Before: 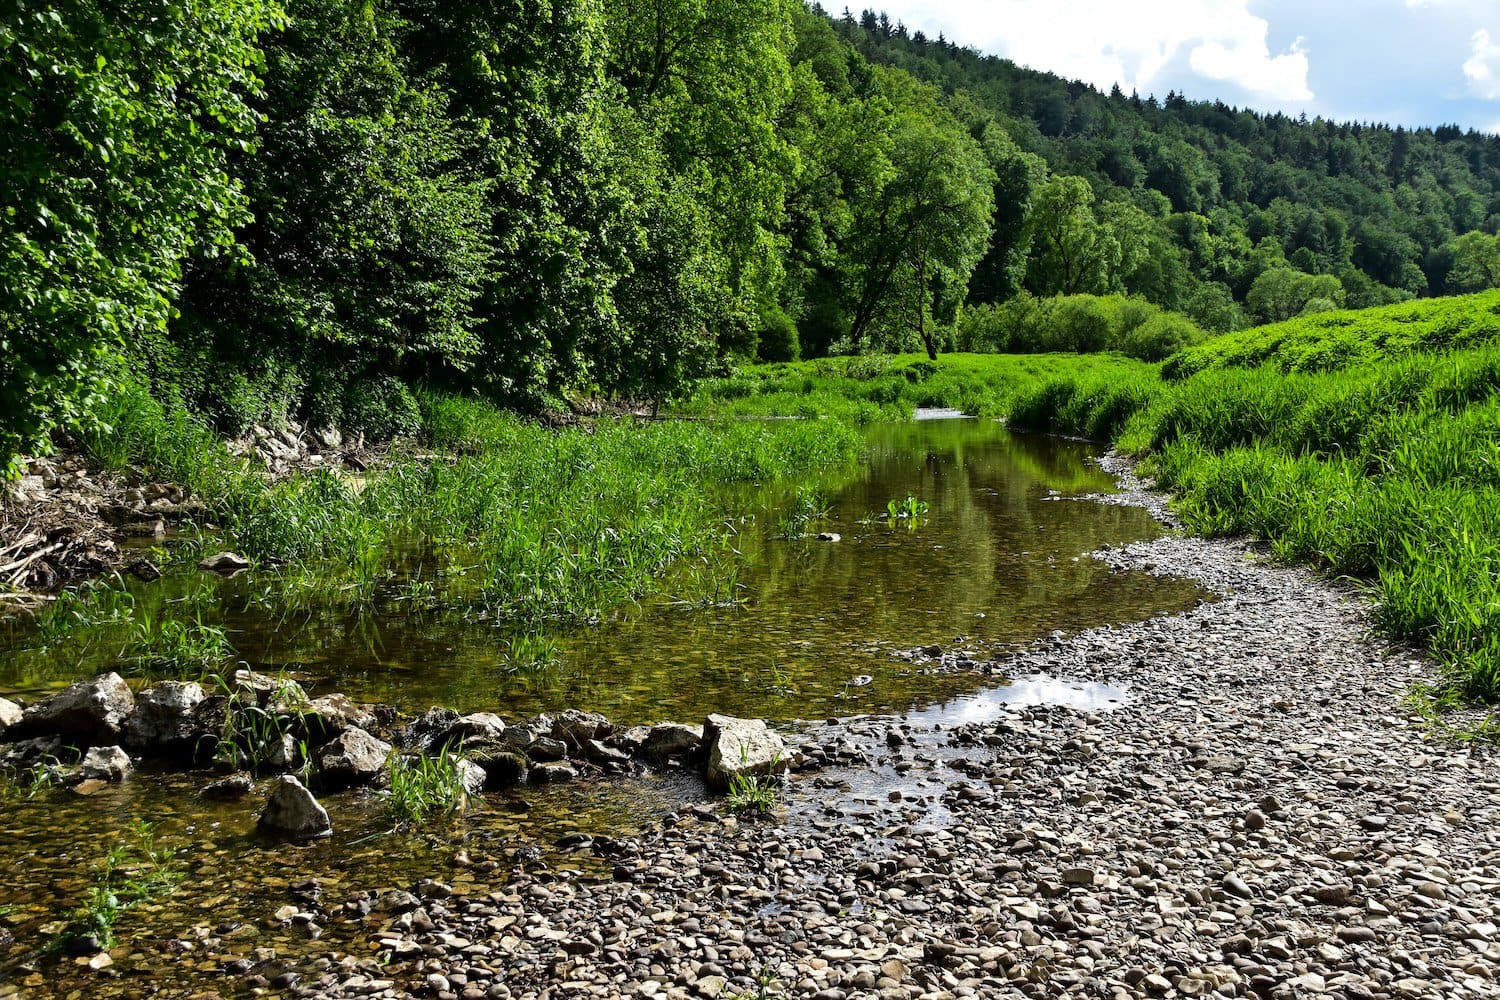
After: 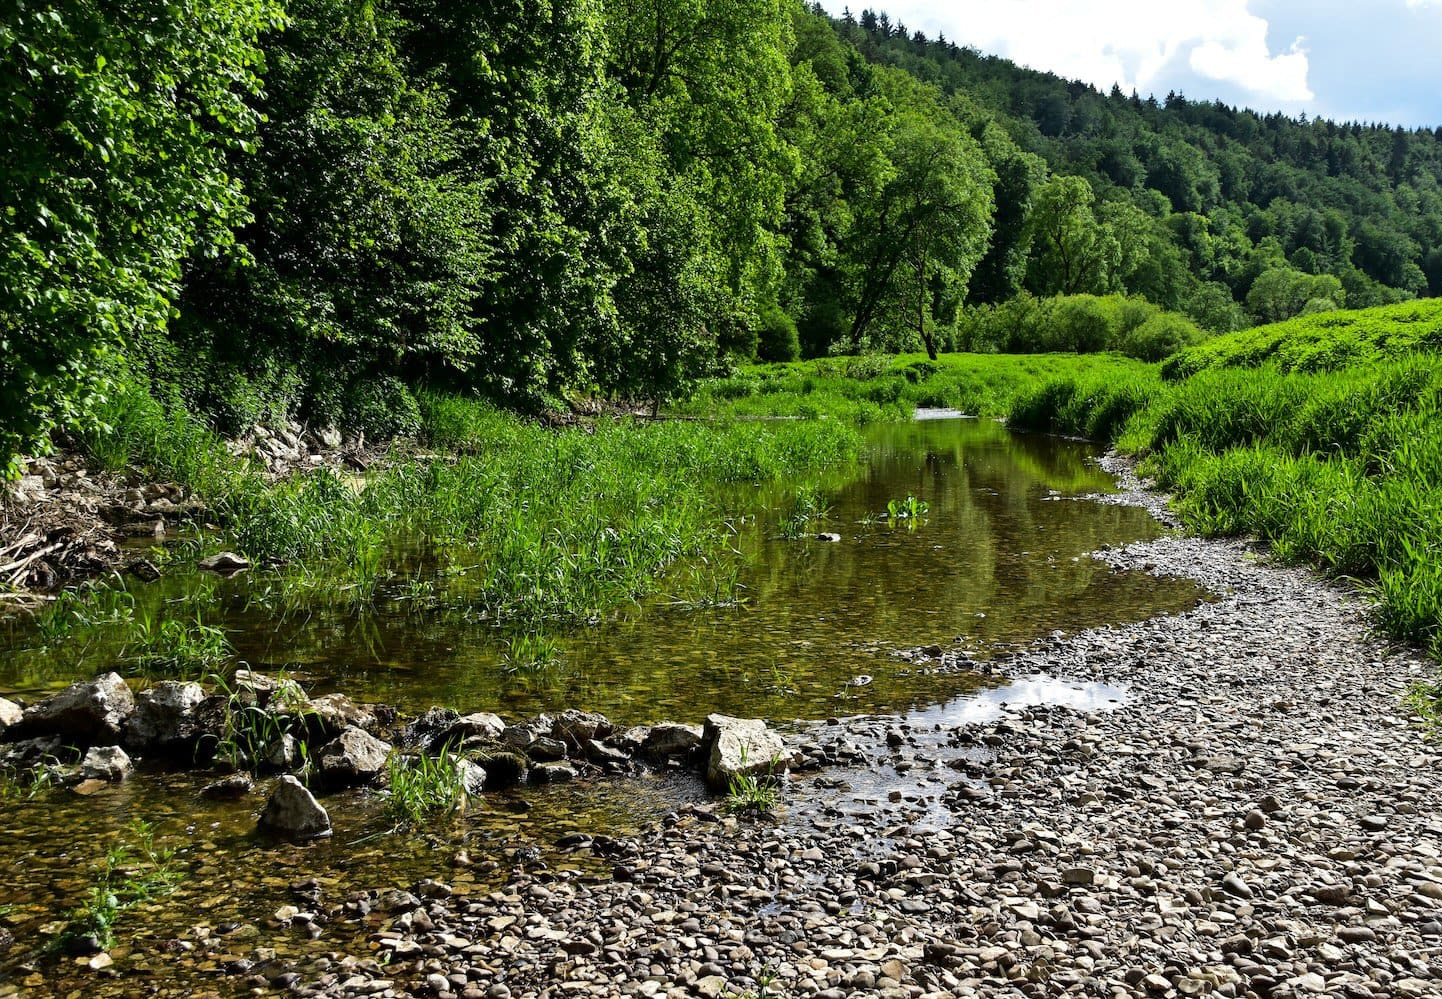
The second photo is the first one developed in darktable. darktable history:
crop: right 3.859%, bottom 0.036%
